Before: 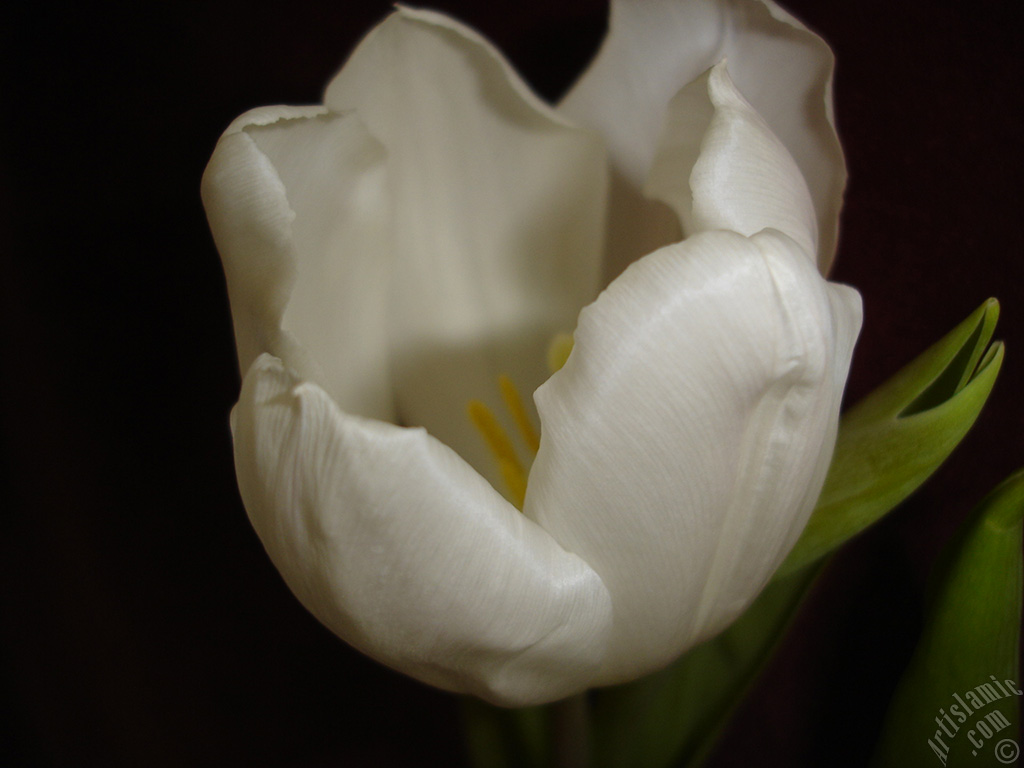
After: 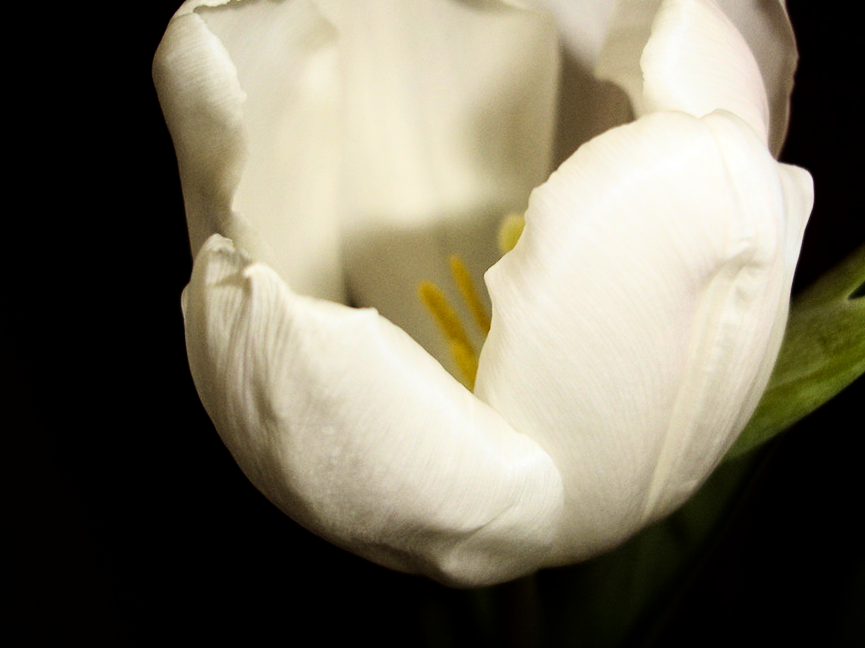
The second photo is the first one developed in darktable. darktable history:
crop and rotate: left 4.842%, top 15.51%, right 10.668%
local contrast: highlights 100%, shadows 100%, detail 120%, midtone range 0.2
rgb curve: curves: ch0 [(0, 0) (0.21, 0.15) (0.24, 0.21) (0.5, 0.75) (0.75, 0.96) (0.89, 0.99) (1, 1)]; ch1 [(0, 0.02) (0.21, 0.13) (0.25, 0.2) (0.5, 0.67) (0.75, 0.9) (0.89, 0.97) (1, 1)]; ch2 [(0, 0.02) (0.21, 0.13) (0.25, 0.2) (0.5, 0.67) (0.75, 0.9) (0.89, 0.97) (1, 1)], compensate middle gray true
